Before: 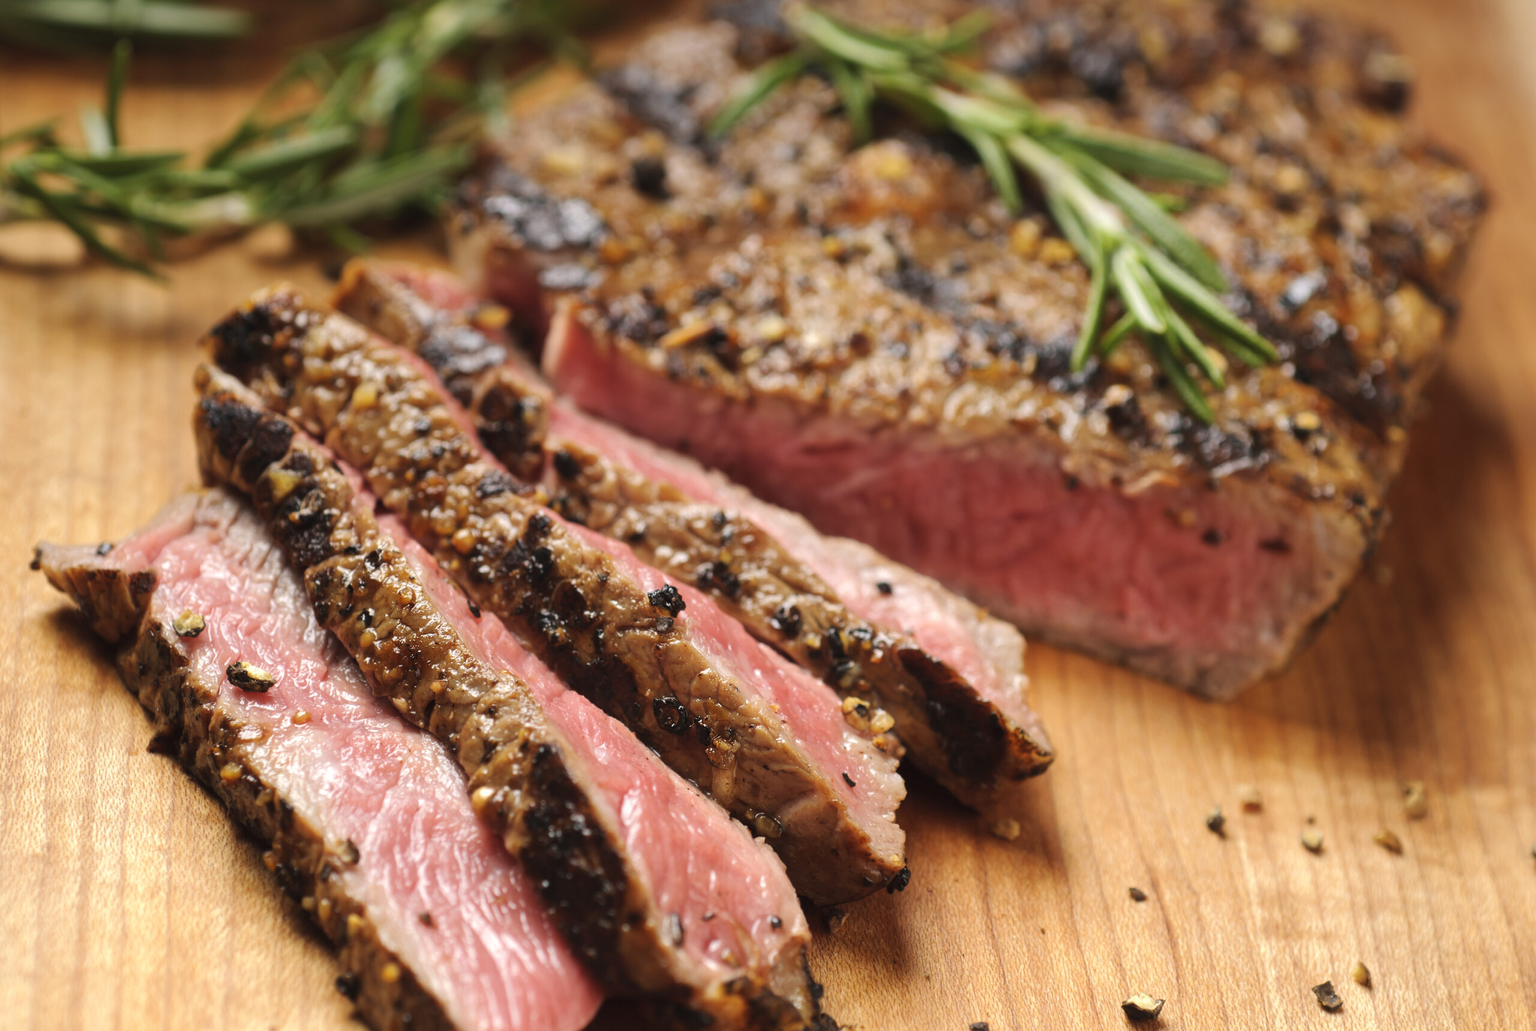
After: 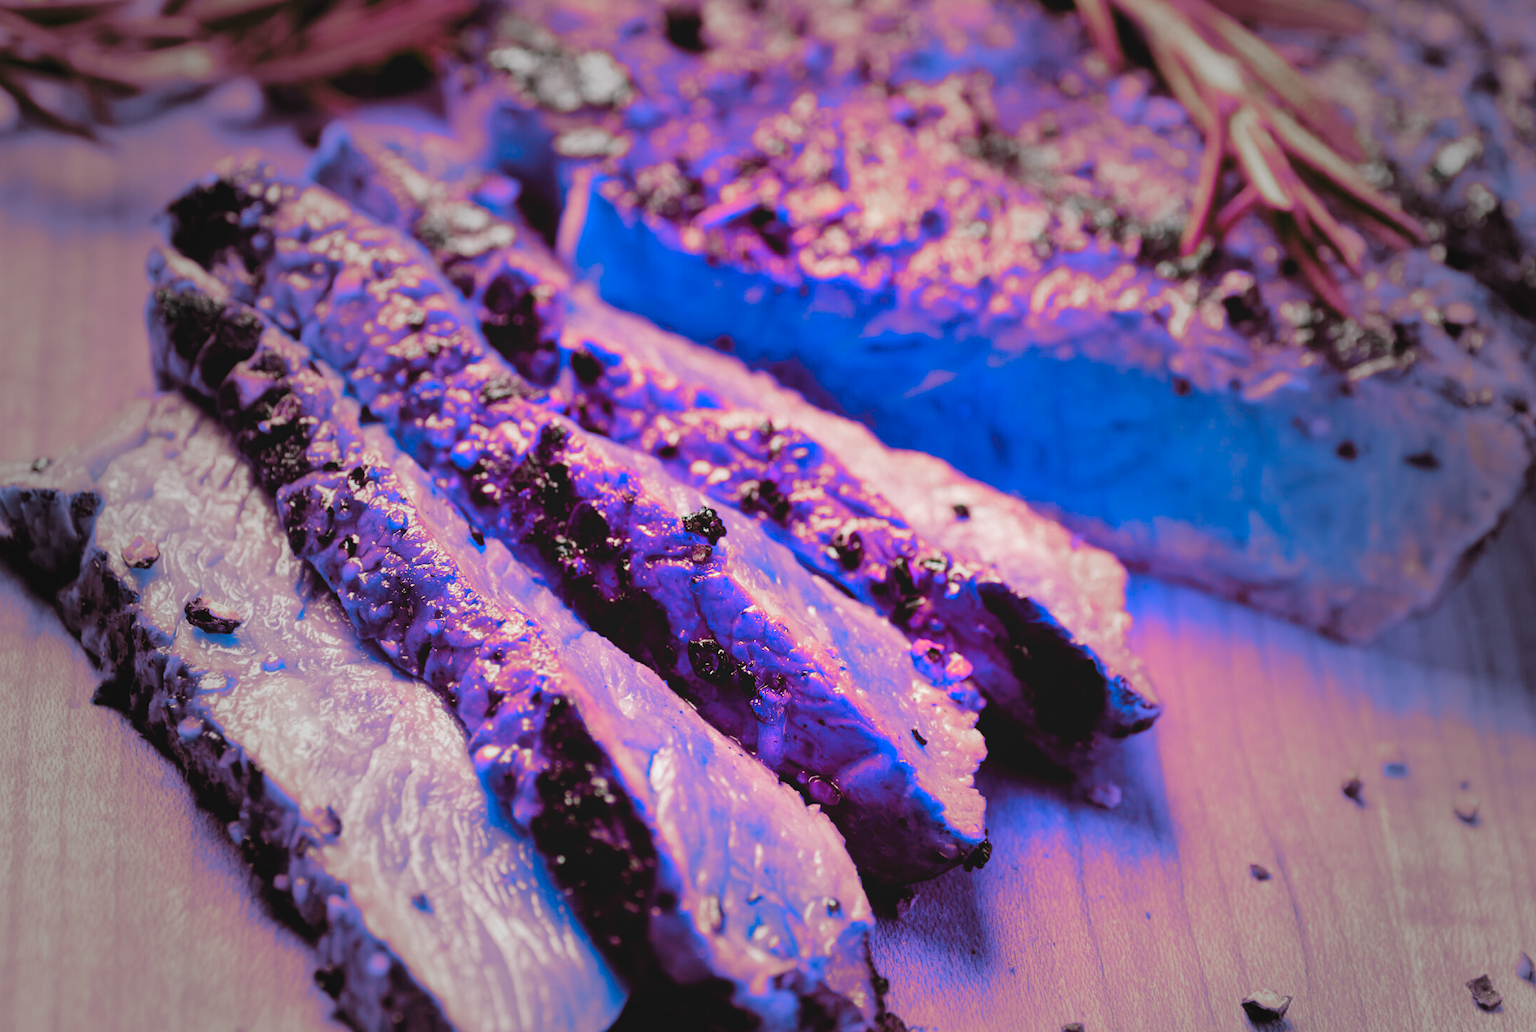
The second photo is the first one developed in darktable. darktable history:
color balance rgb: linear chroma grading › global chroma 14.837%, perceptual saturation grading › global saturation -0.039%, perceptual saturation grading › highlights -14.854%, perceptual saturation grading › shadows 25.115%
crop and rotate: left 4.582%, top 15.095%, right 10.675%
color zones: curves: ch0 [(0.826, 0.353)]; ch1 [(0.242, 0.647) (0.889, 0.342)]; ch2 [(0.246, 0.089) (0.969, 0.068)]
tone curve: curves: ch0 [(0, 0) (0.003, 0.024) (0.011, 0.032) (0.025, 0.041) (0.044, 0.054) (0.069, 0.069) (0.1, 0.09) (0.136, 0.116) (0.177, 0.162) (0.224, 0.213) (0.277, 0.278) (0.335, 0.359) (0.399, 0.447) (0.468, 0.543) (0.543, 0.621) (0.623, 0.717) (0.709, 0.807) (0.801, 0.876) (0.898, 0.934) (1, 1)], preserve colors none
contrast brightness saturation: contrast -0.151, brightness 0.052, saturation -0.138
vignetting: fall-off start 33.22%, fall-off radius 64.92%, saturation -0.638, width/height ratio 0.96
exposure: black level correction 0.01, exposure 0.017 EV, compensate exposure bias true, compensate highlight preservation false
